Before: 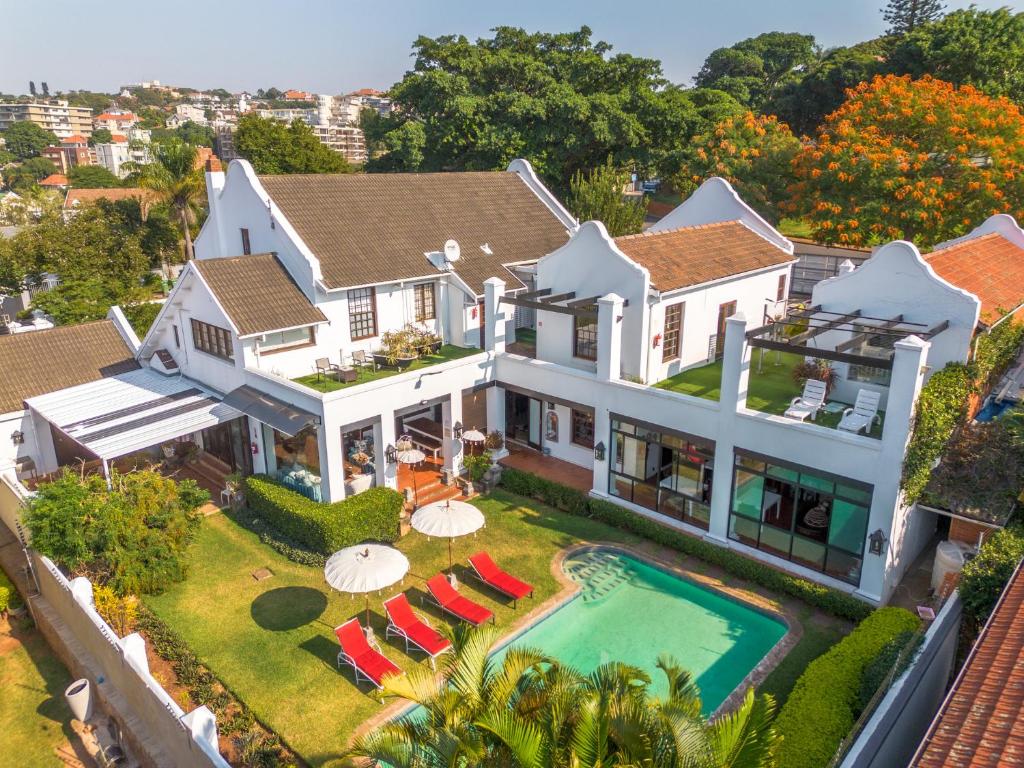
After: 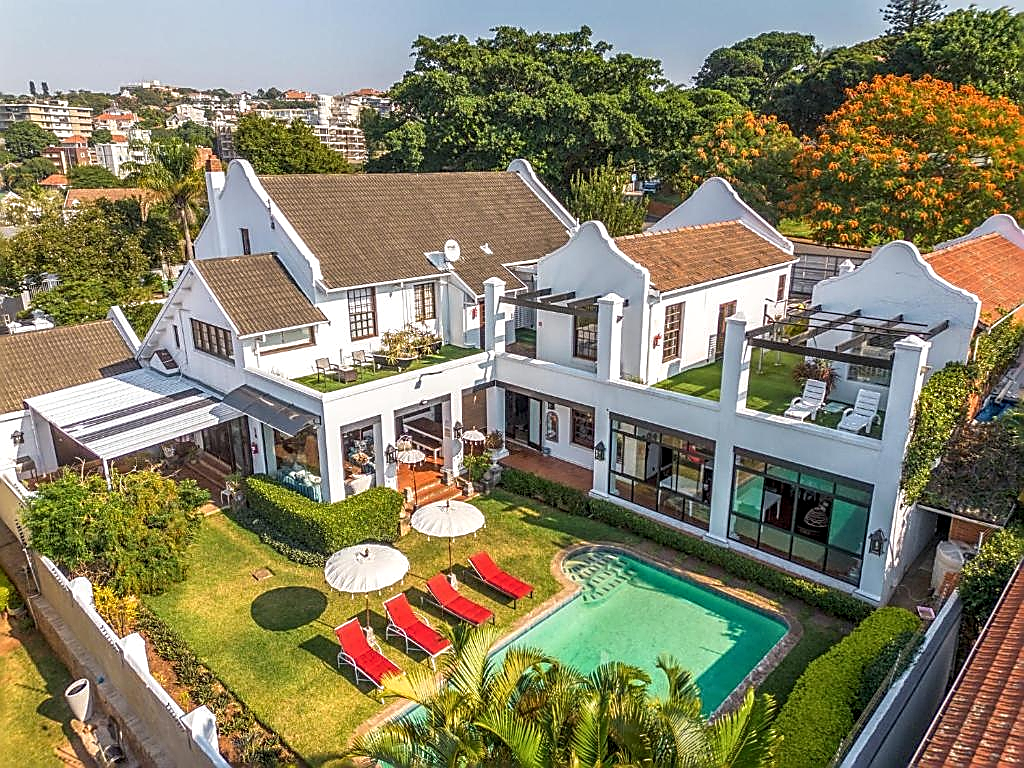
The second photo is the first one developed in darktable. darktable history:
local contrast: detail 130%
sharpen: radius 1.668, amount 1.293
